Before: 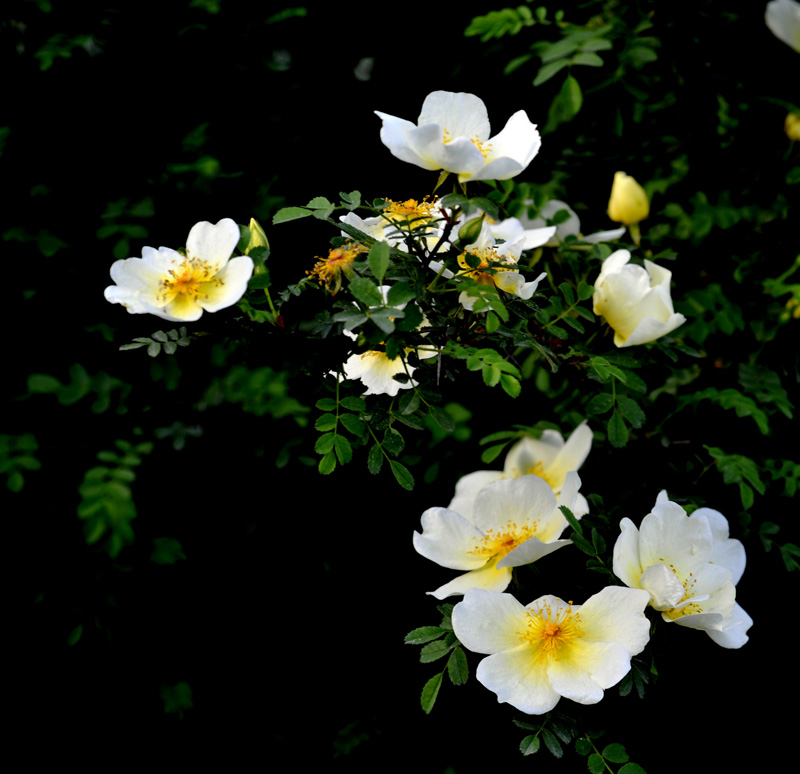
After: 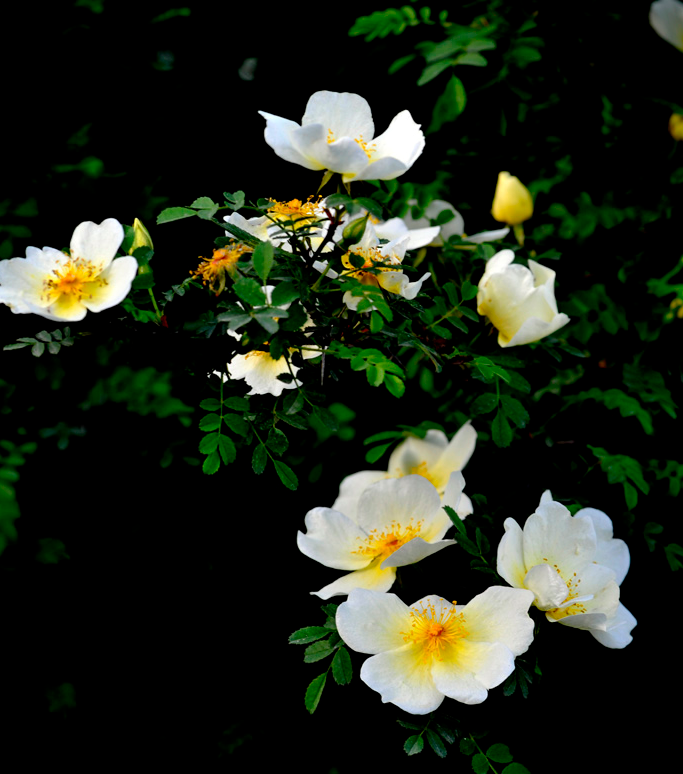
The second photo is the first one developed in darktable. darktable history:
crop and rotate: left 14.589%
vignetting: fall-off radius 60.83%, saturation 0.364, unbound false
tone equalizer: edges refinement/feathering 500, mask exposure compensation -1.57 EV, preserve details no
